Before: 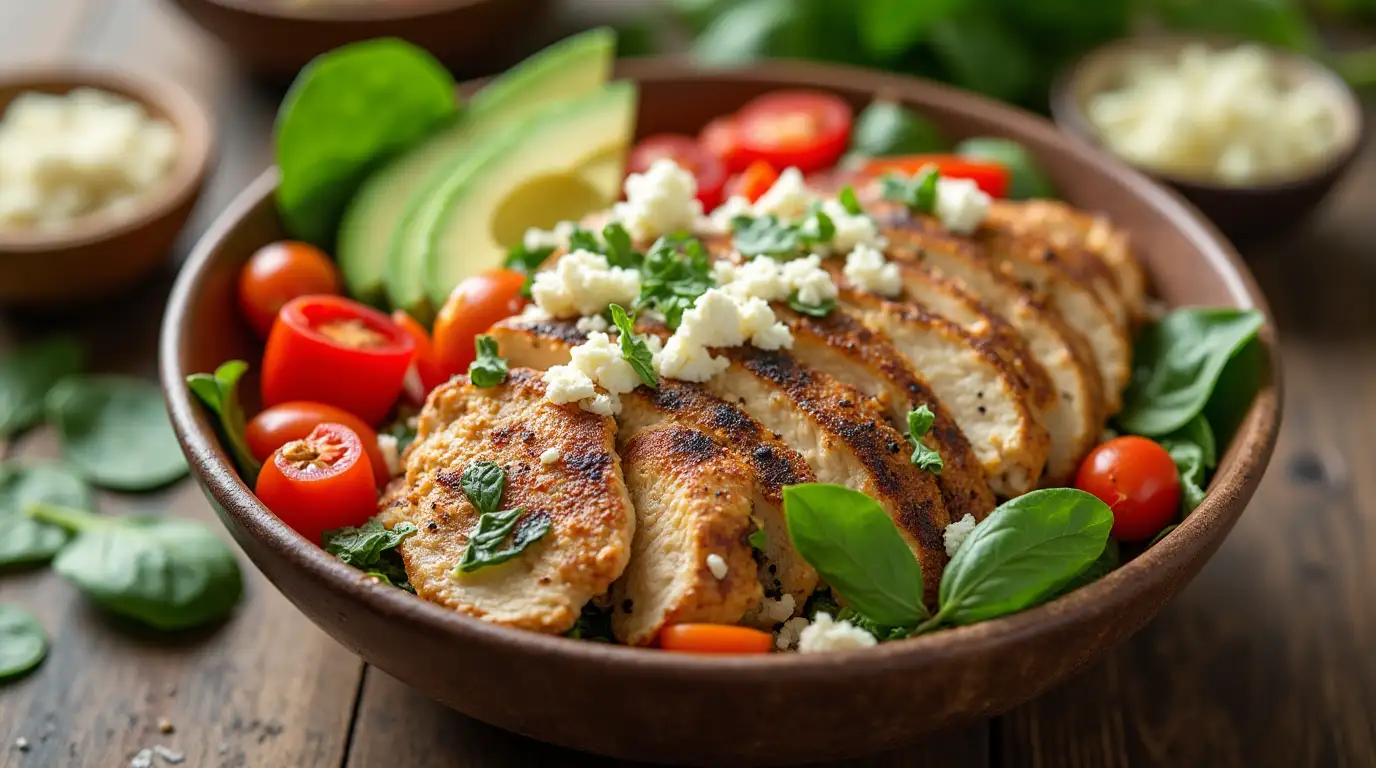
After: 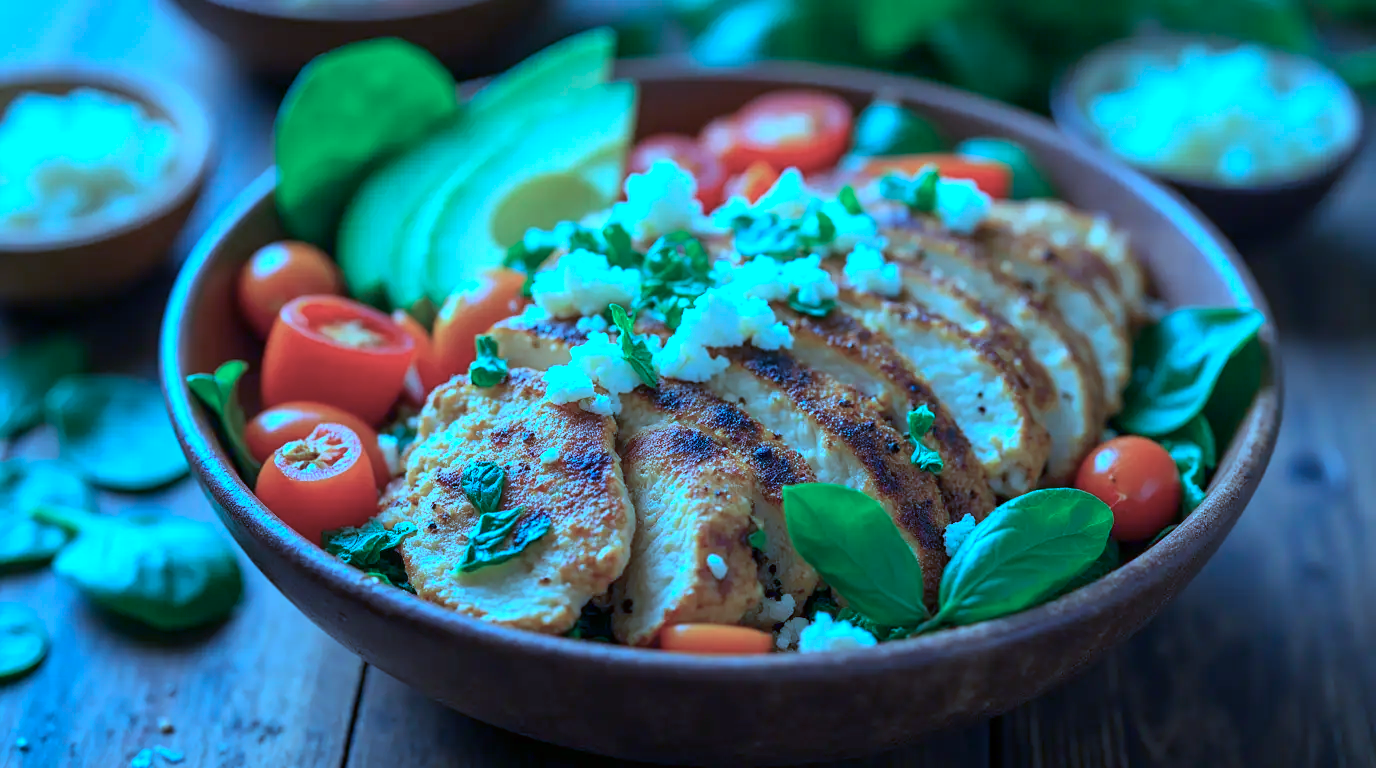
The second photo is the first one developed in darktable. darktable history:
color calibration: illuminant as shot in camera, x 0.462, y 0.419, temperature 2651.64 K
color balance rgb: shadows lift › chroma 7.23%, shadows lift › hue 246.48°, highlights gain › chroma 5.38%, highlights gain › hue 196.93°, white fulcrum 1 EV
exposure: compensate highlight preservation false
